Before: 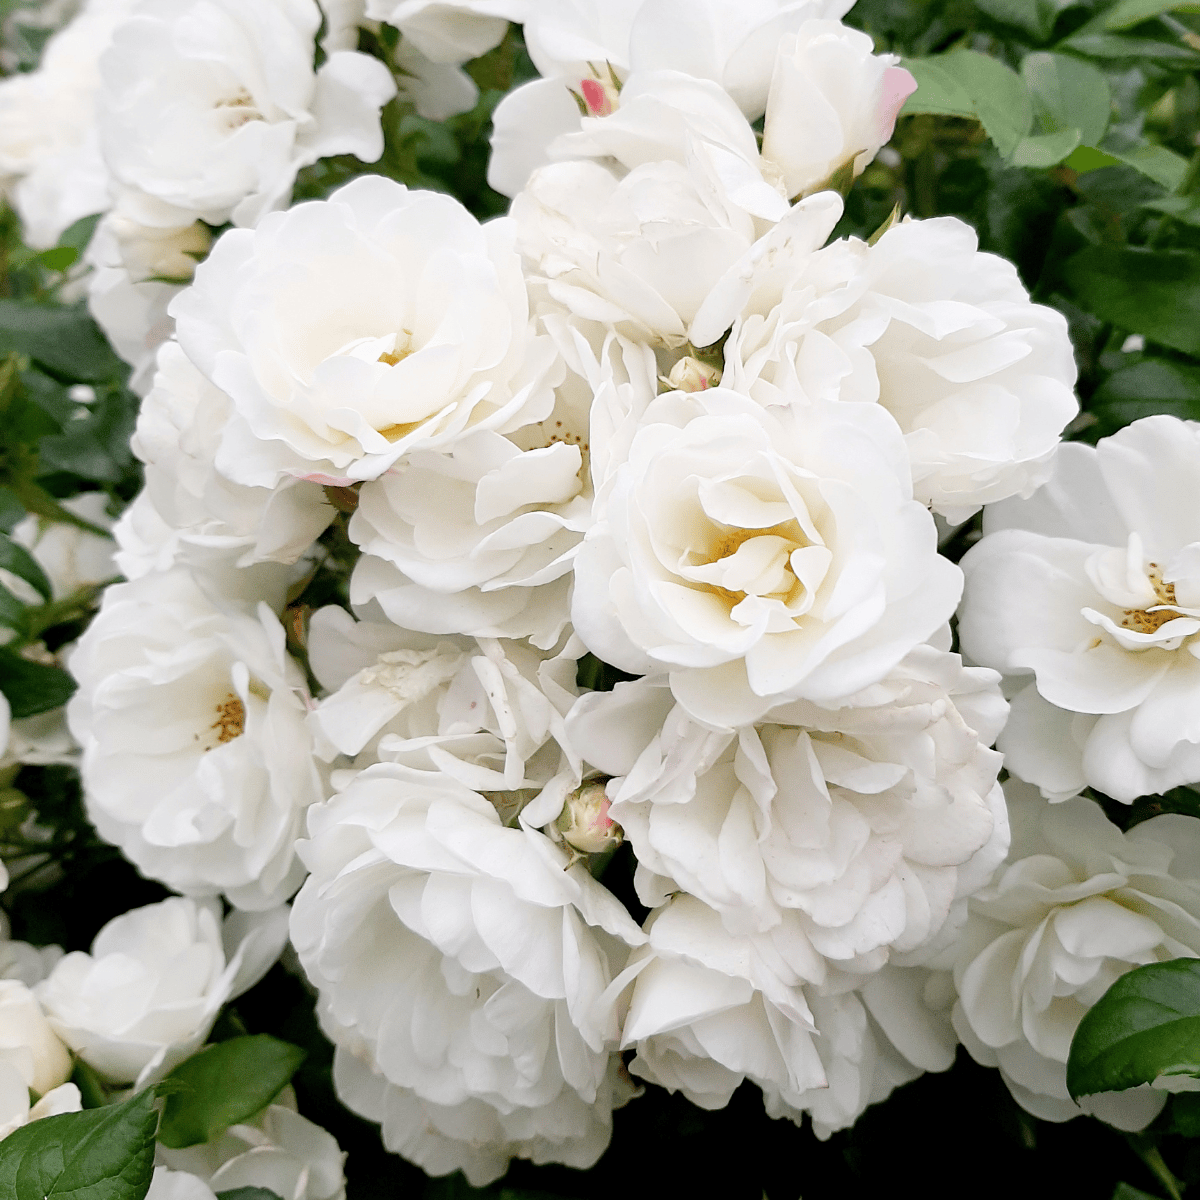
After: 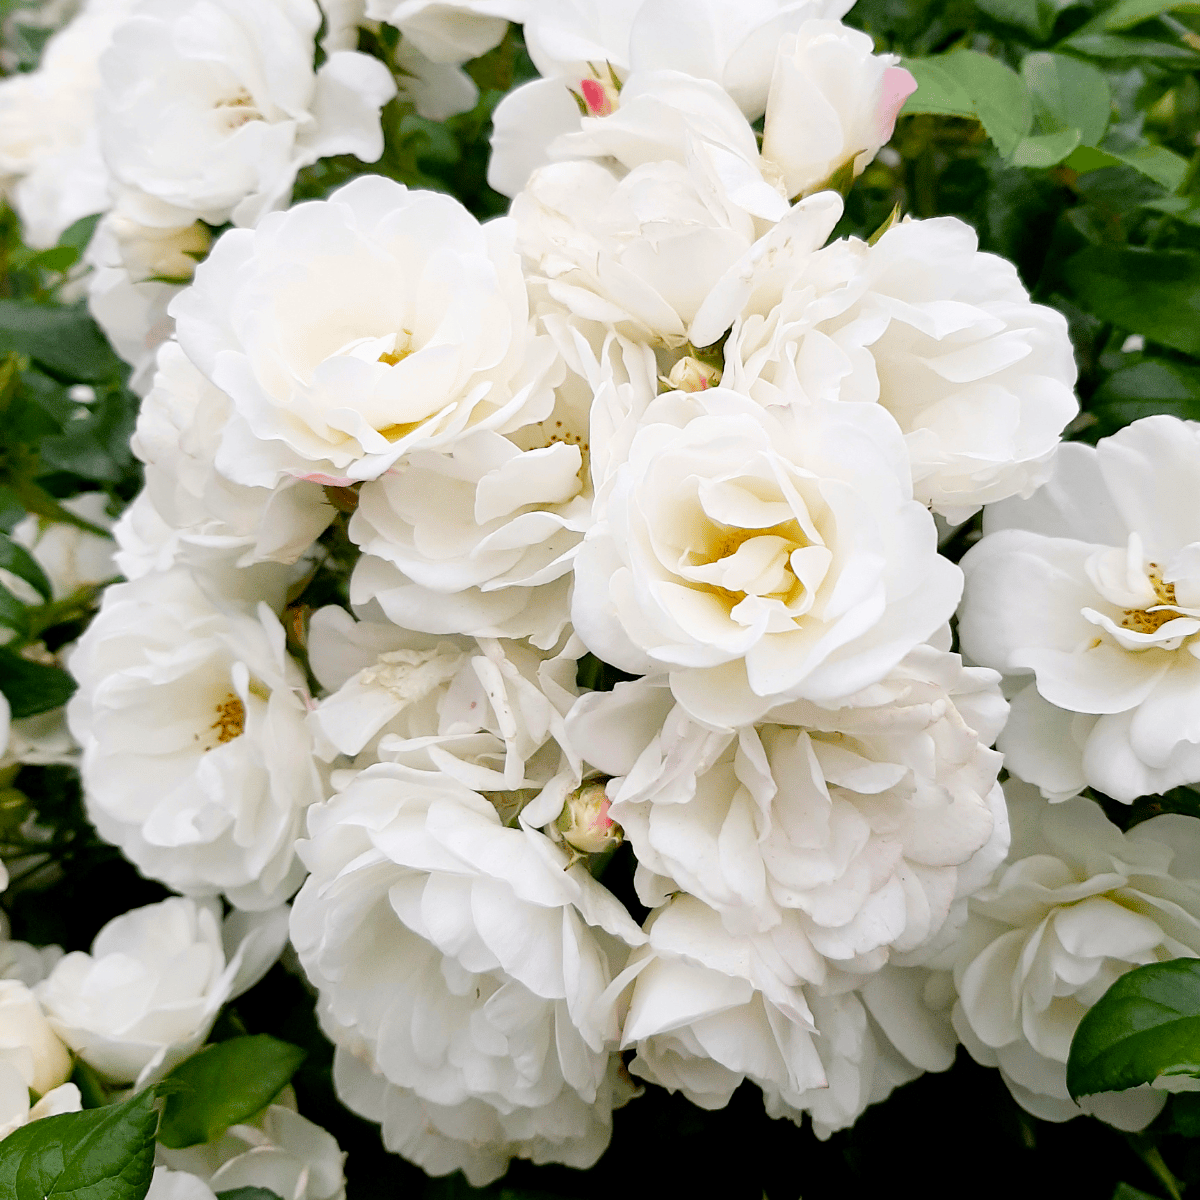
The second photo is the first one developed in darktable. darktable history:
color balance rgb: shadows lift › luminance -9.217%, perceptual saturation grading › global saturation 30.392%, global vibrance 14.976%
